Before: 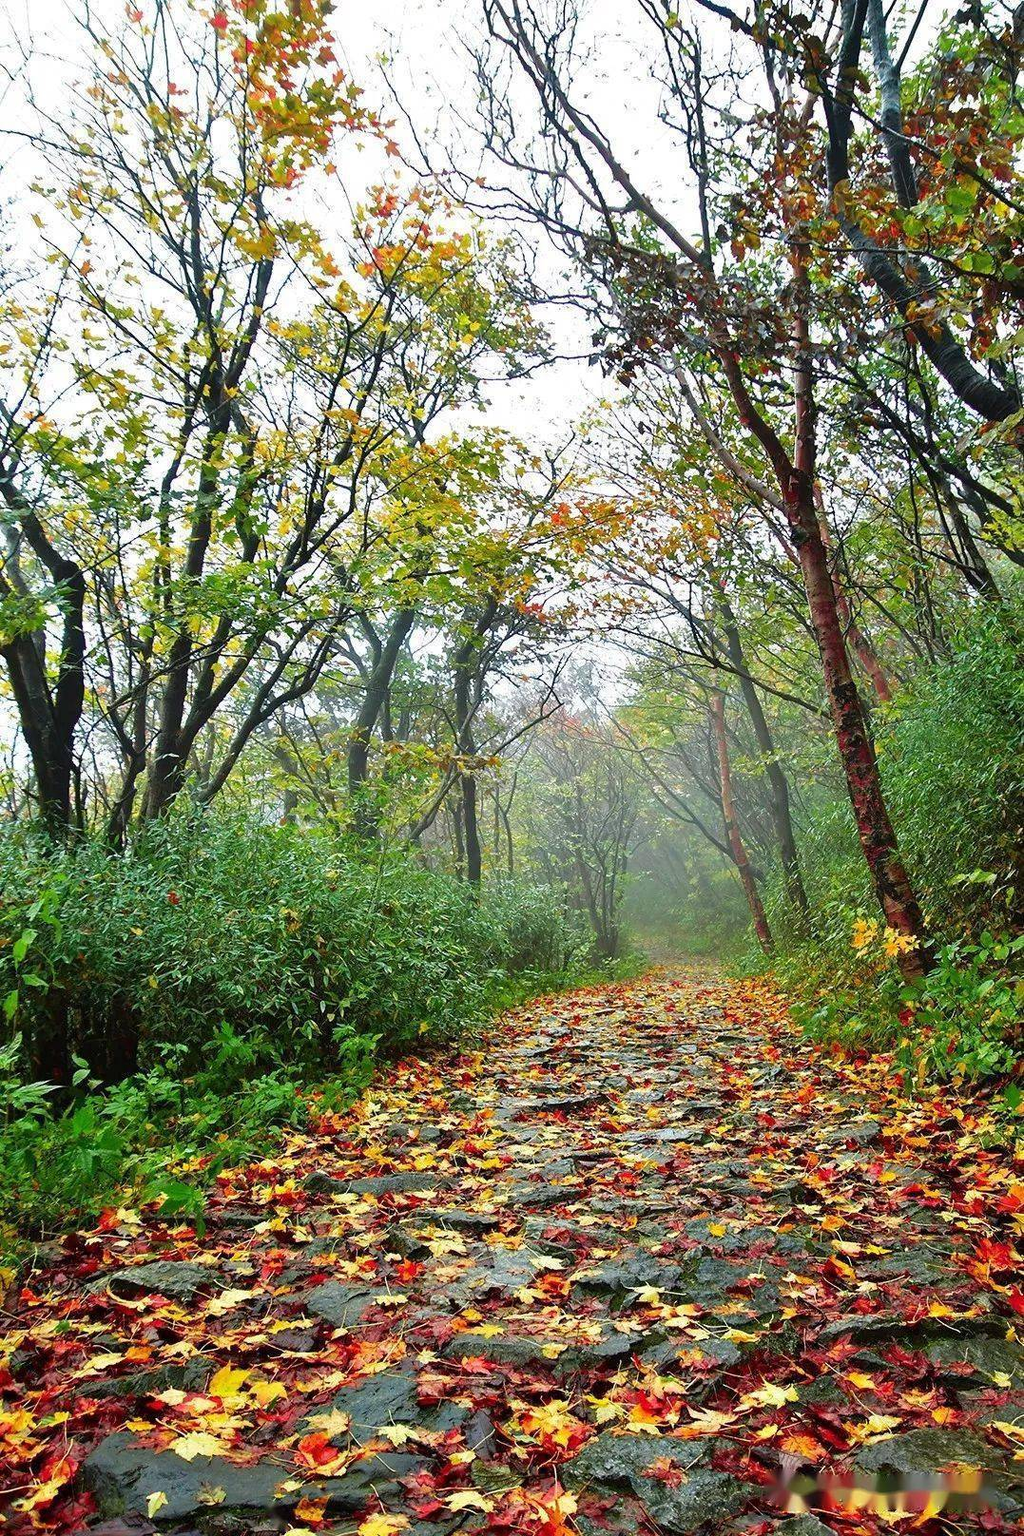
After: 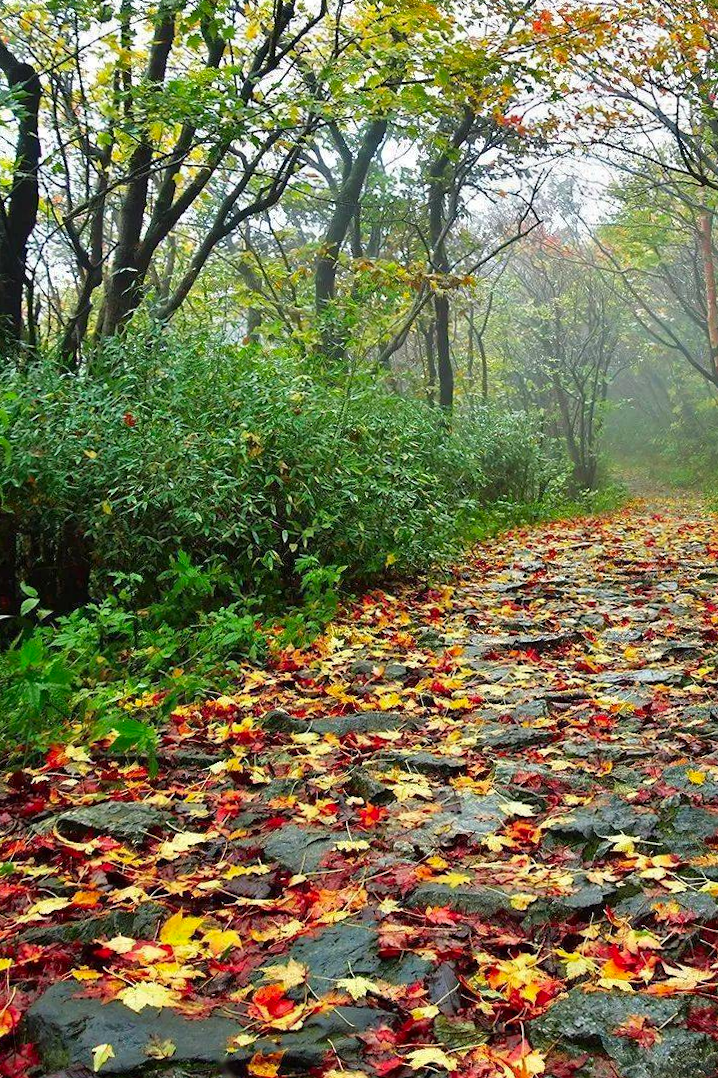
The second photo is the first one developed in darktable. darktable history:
contrast brightness saturation: saturation 0.1
tone equalizer: on, module defaults
crop and rotate: angle -0.82°, left 3.85%, top 31.828%, right 27.992%
